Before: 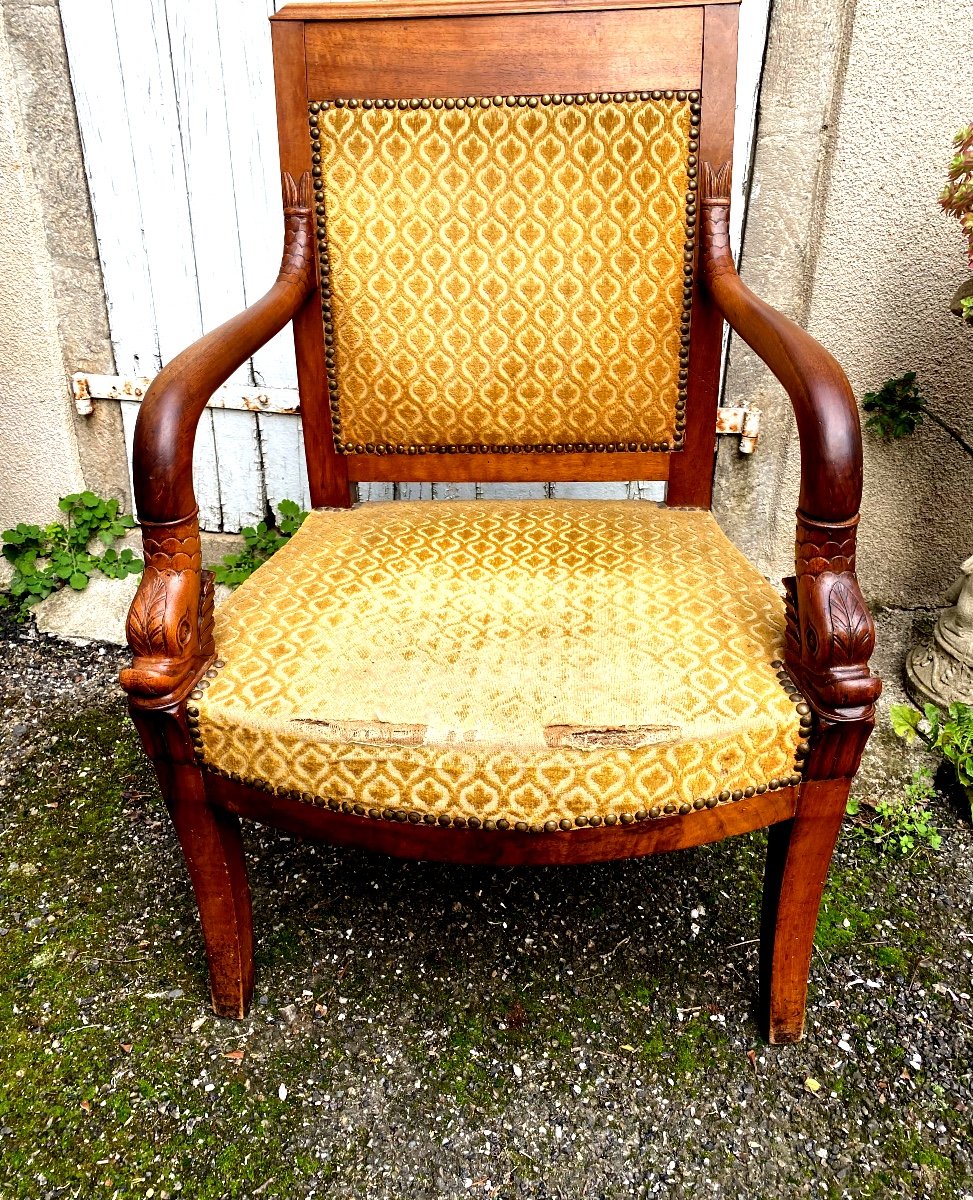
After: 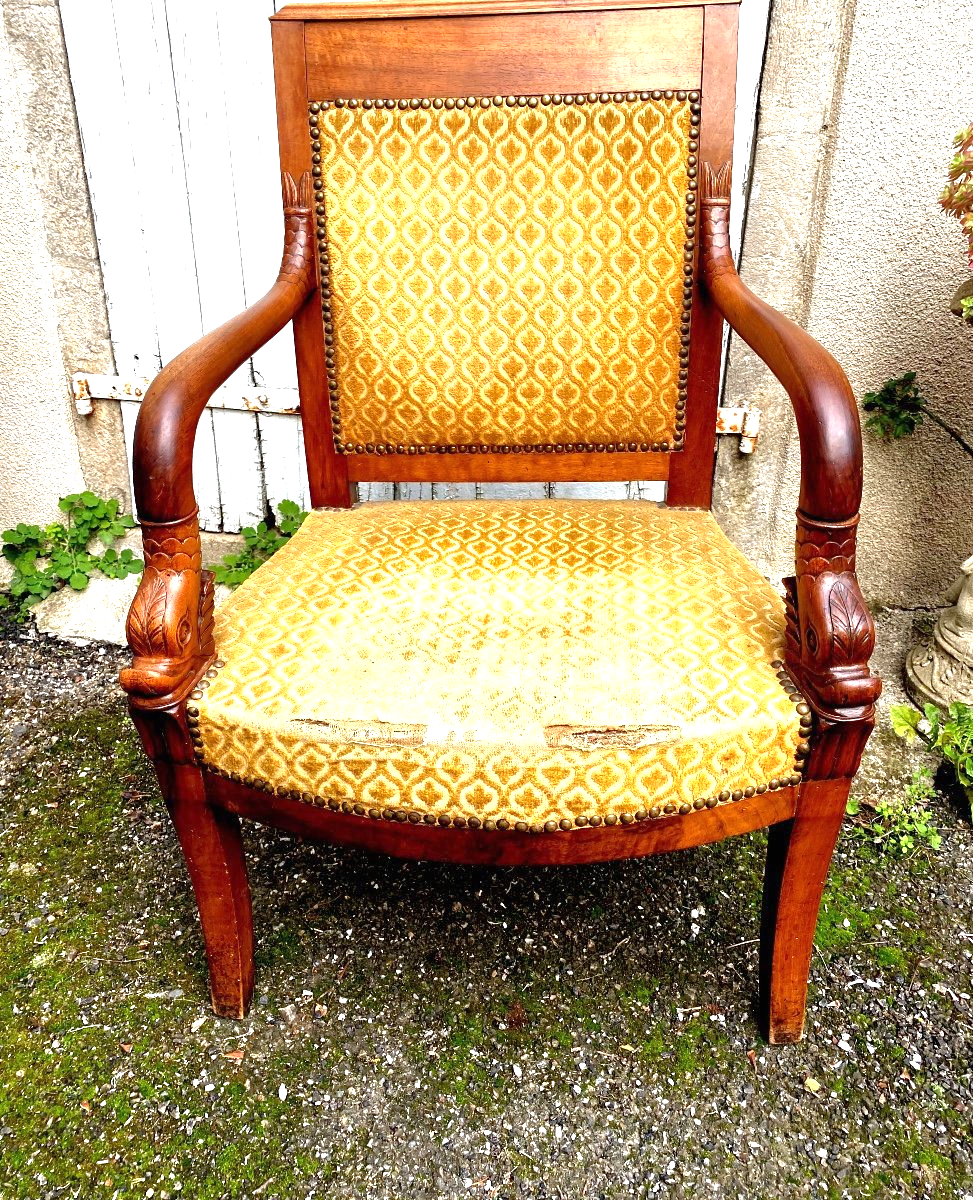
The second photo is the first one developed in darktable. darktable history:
tone equalizer: -8 EV 0.214 EV, -7 EV 0.455 EV, -6 EV 0.415 EV, -5 EV 0.273 EV, -3 EV -0.244 EV, -2 EV -0.413 EV, -1 EV -0.424 EV, +0 EV -0.225 EV, edges refinement/feathering 500, mask exposure compensation -1.57 EV, preserve details no
exposure: black level correction 0, exposure 0.898 EV, compensate highlight preservation false
